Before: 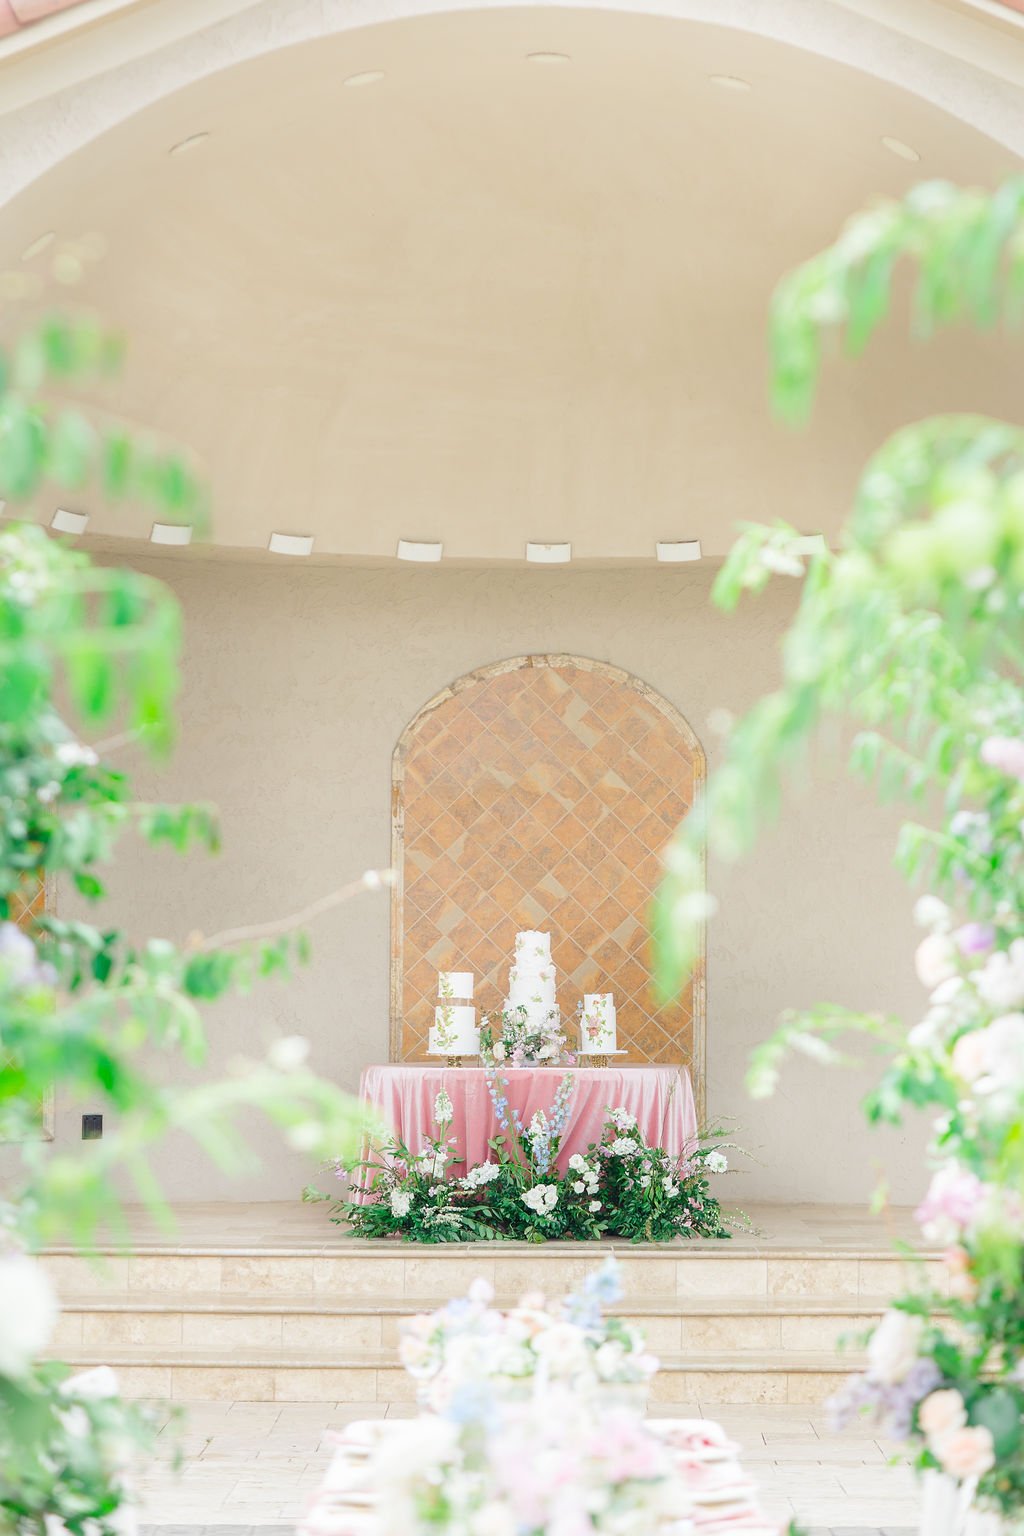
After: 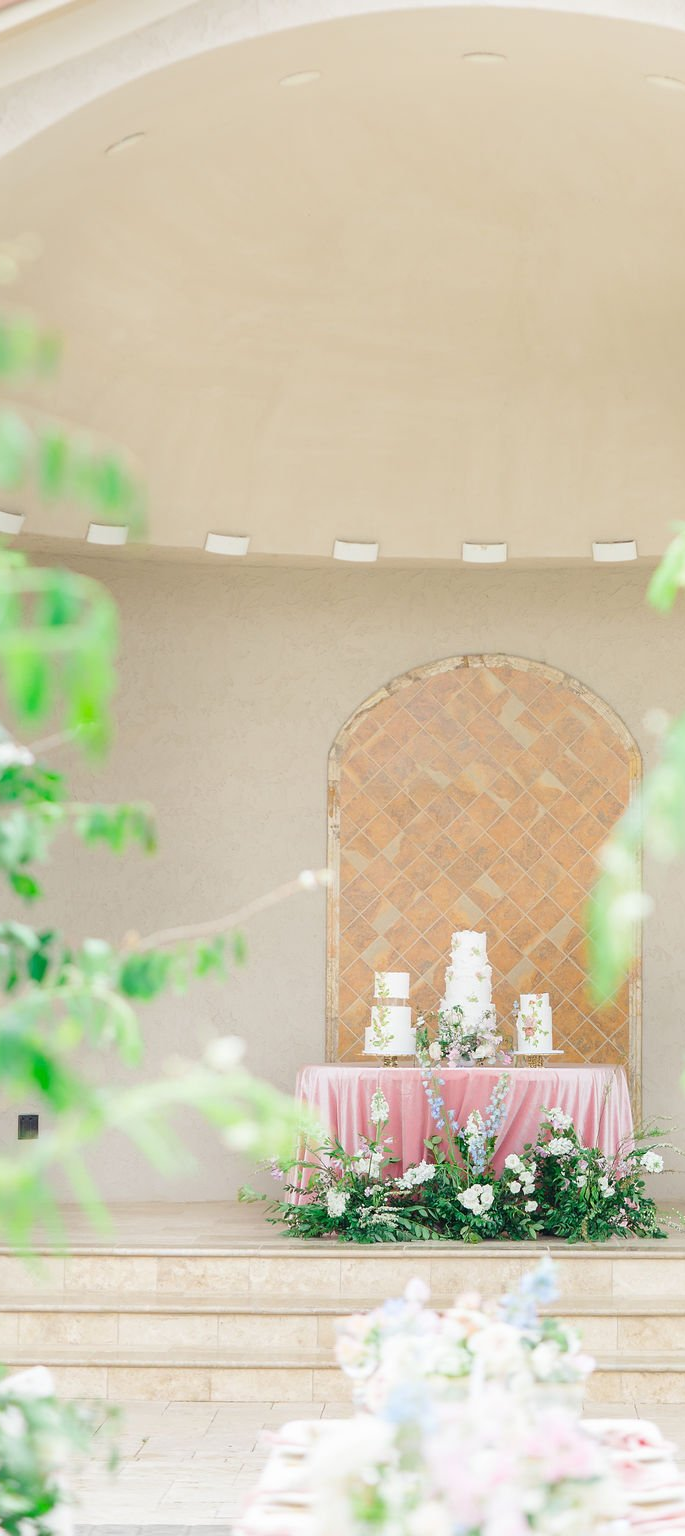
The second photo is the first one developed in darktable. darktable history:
crop and rotate: left 6.286%, right 26.747%
